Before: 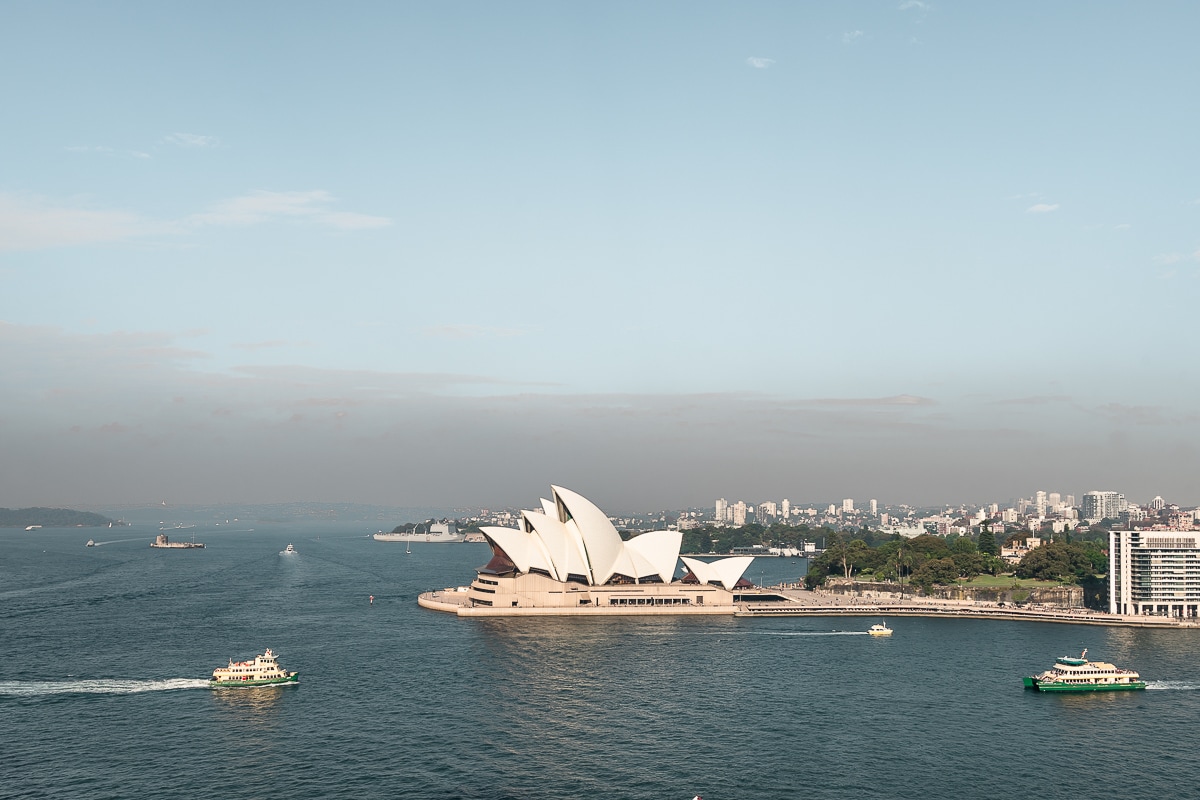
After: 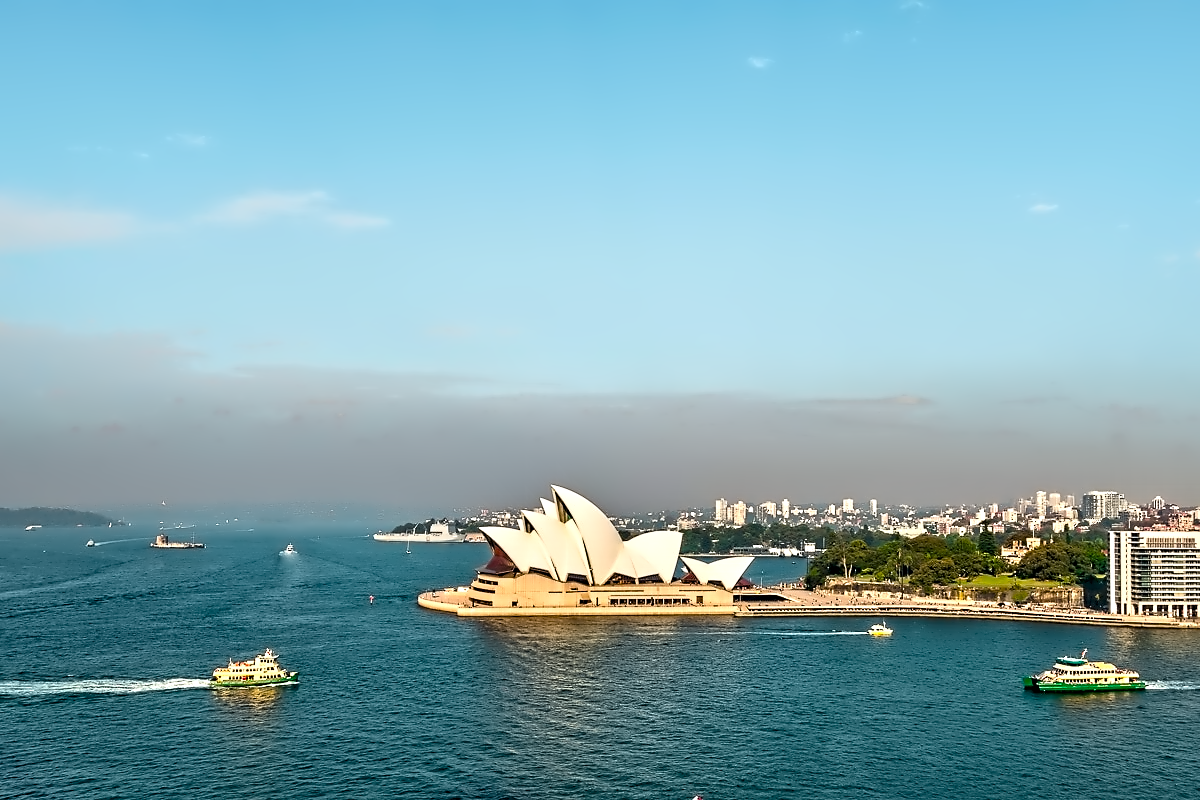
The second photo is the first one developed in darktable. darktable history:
contrast equalizer: octaves 7, y [[0.5, 0.542, 0.583, 0.625, 0.667, 0.708], [0.5 ×6], [0.5 ×6], [0, 0.033, 0.067, 0.1, 0.133, 0.167], [0, 0.05, 0.1, 0.15, 0.2, 0.25]]
local contrast: mode bilateral grid, contrast 30, coarseness 25, midtone range 0.2
color balance rgb: linear chroma grading › global chroma 42%, perceptual saturation grading › global saturation 42%, global vibrance 33%
